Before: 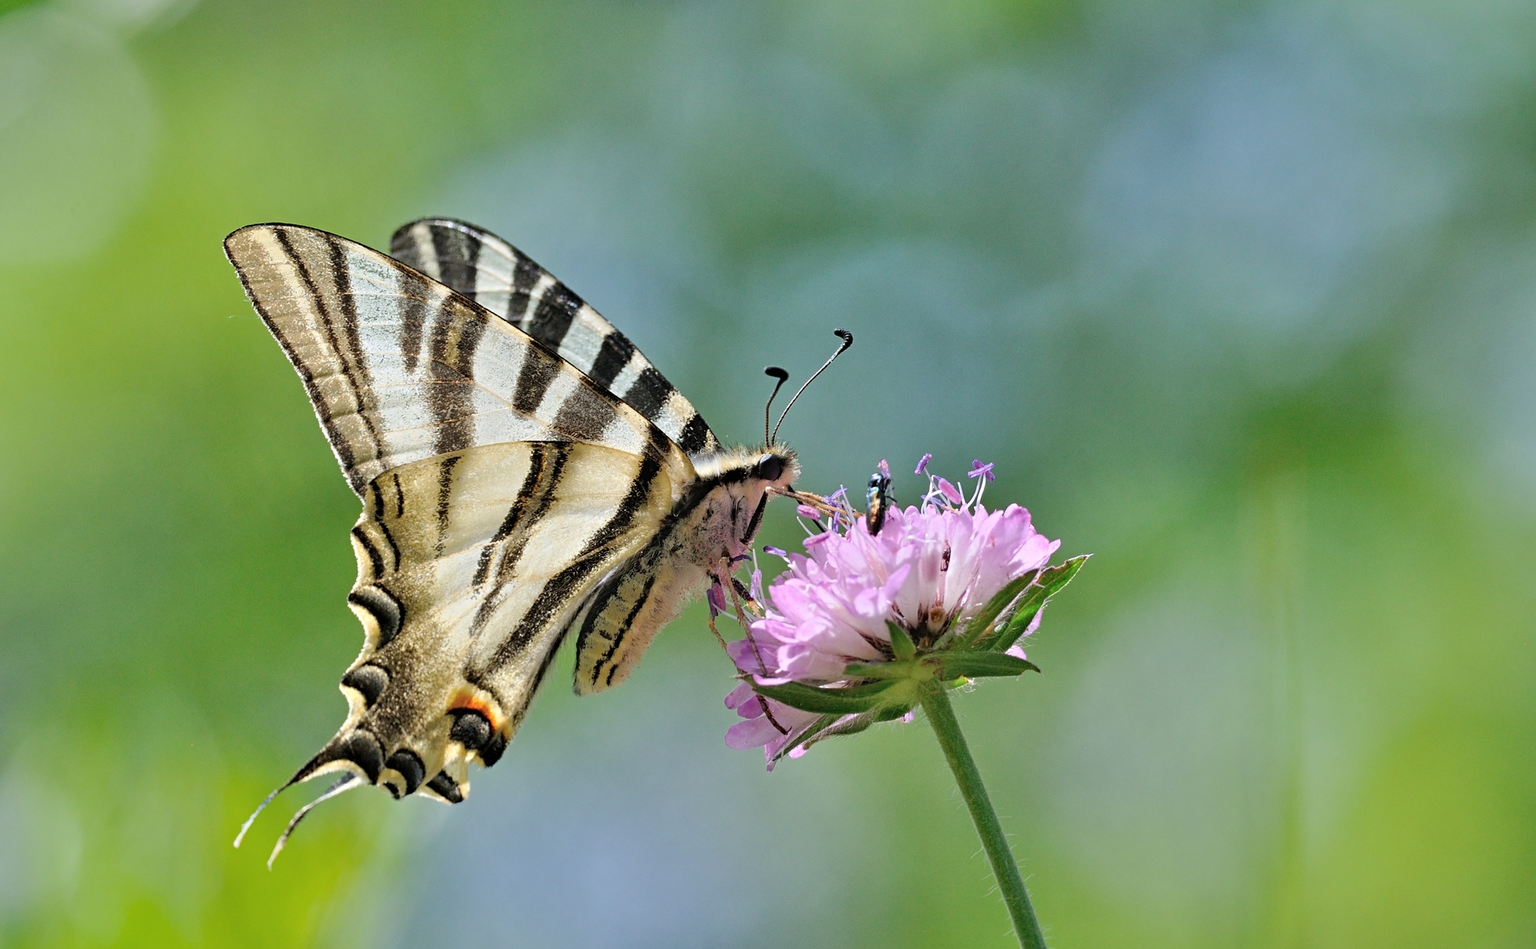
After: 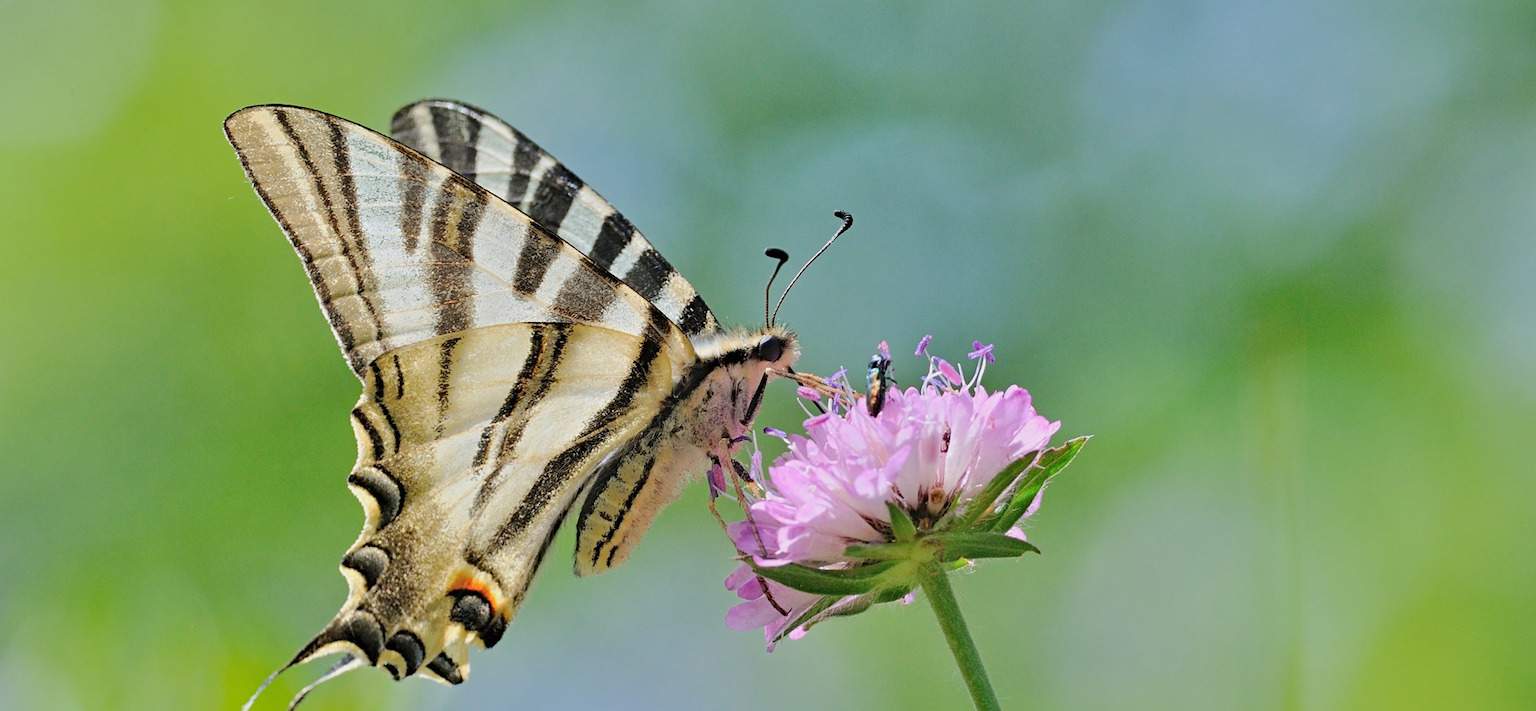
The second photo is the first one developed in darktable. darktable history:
crop and rotate: top 12.578%, bottom 12.443%
color balance rgb: power › hue 73.3°, perceptual saturation grading › global saturation 0.825%, perceptual brilliance grading › mid-tones 9.4%, perceptual brilliance grading › shadows 15.679%, contrast -10.296%
